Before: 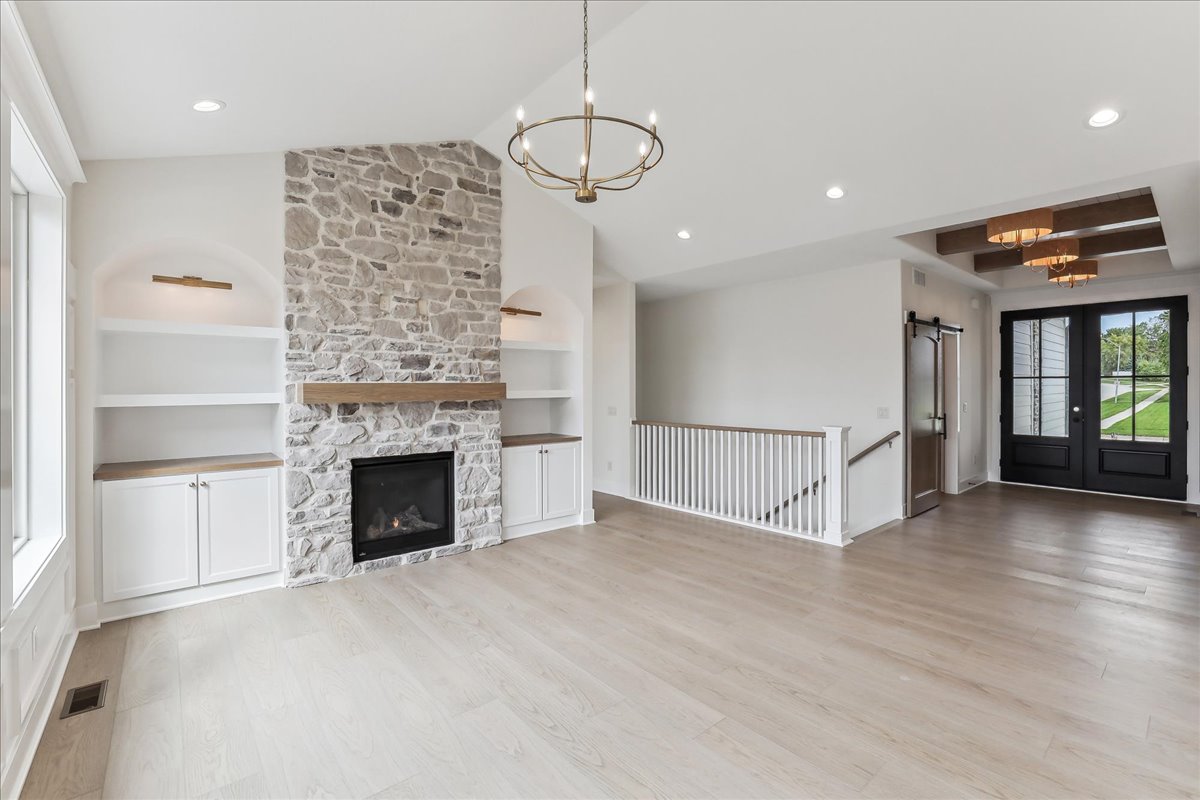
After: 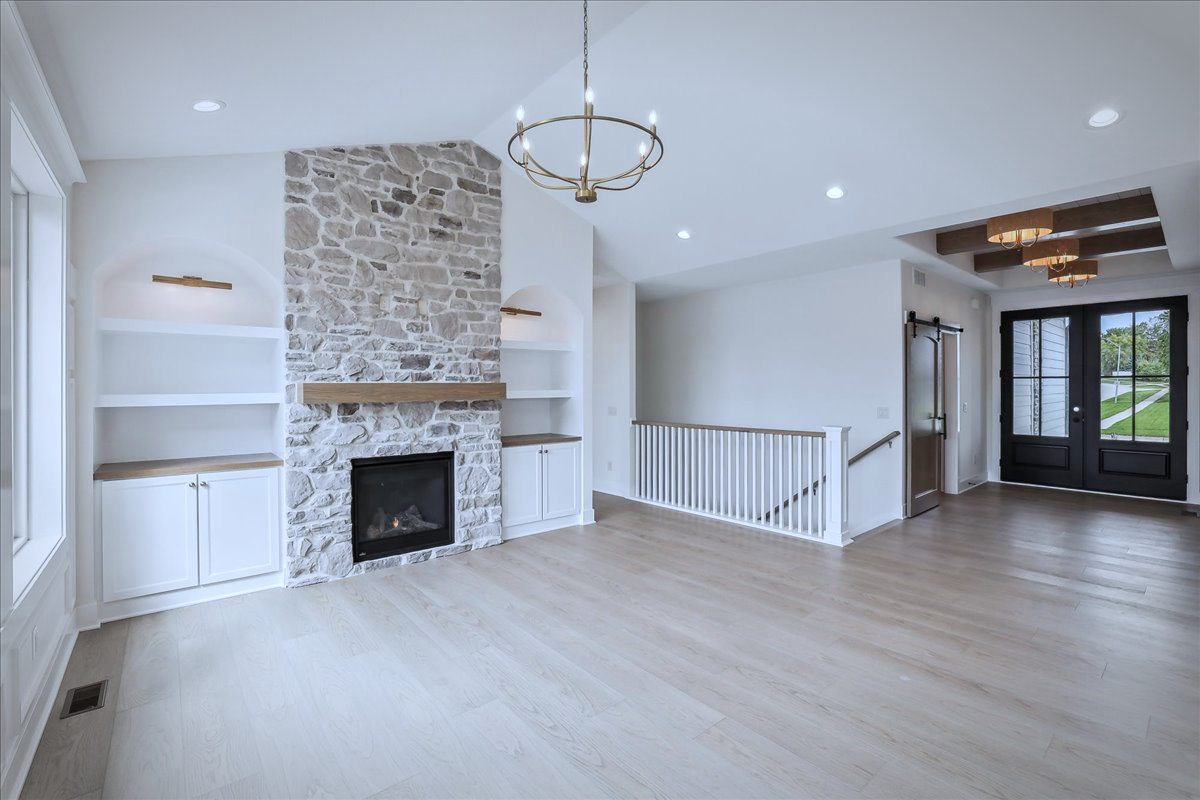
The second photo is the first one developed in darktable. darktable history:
vignetting: automatic ratio true
white balance: red 0.931, blue 1.11
